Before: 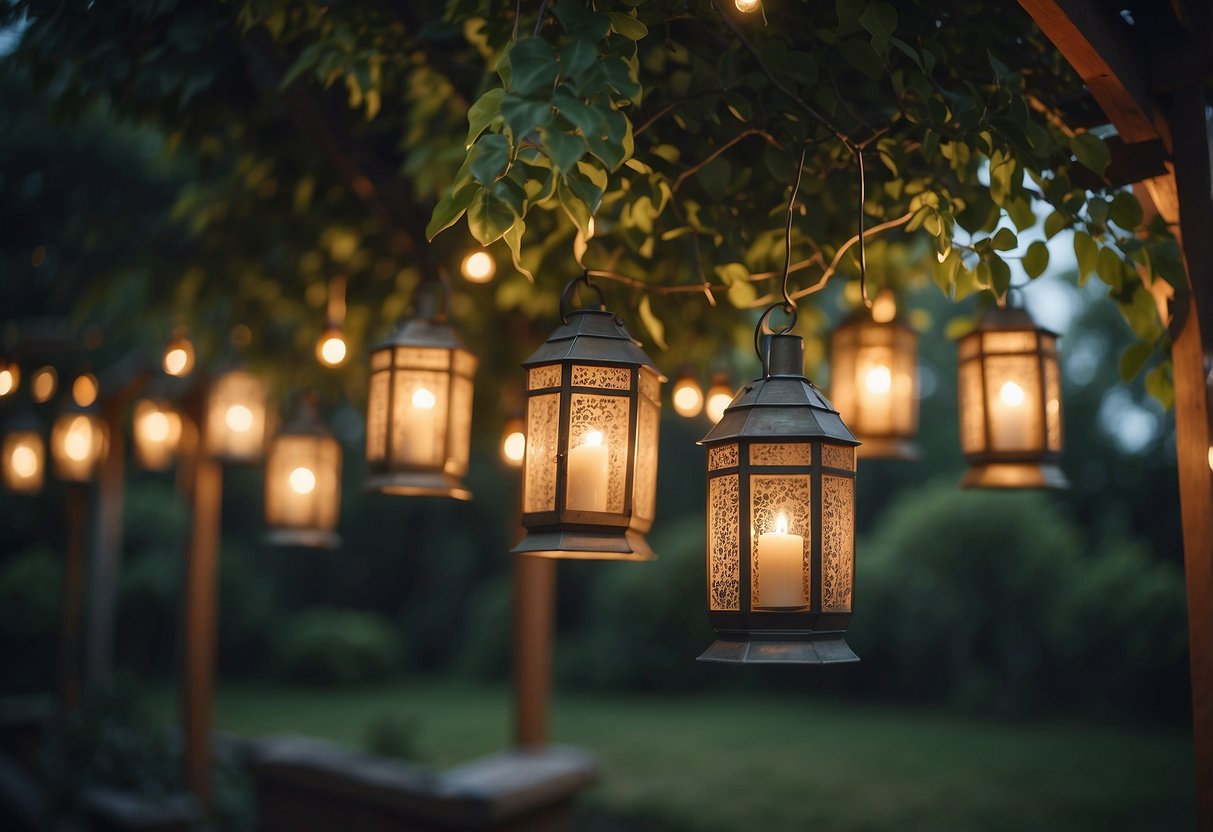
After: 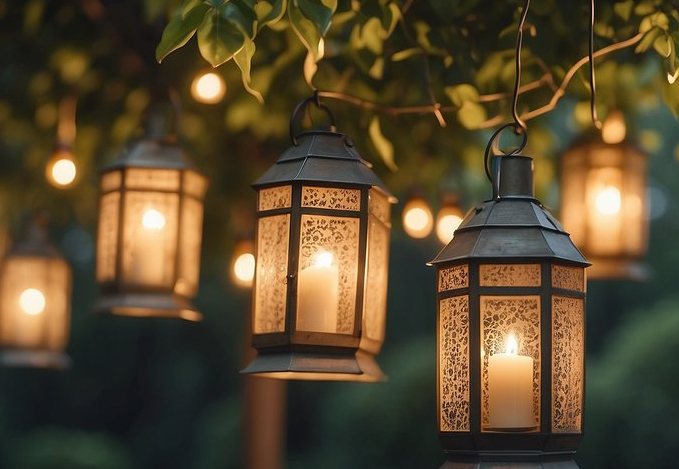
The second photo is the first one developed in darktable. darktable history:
crop and rotate: left 22.269%, top 21.616%, right 21.719%, bottom 21.927%
